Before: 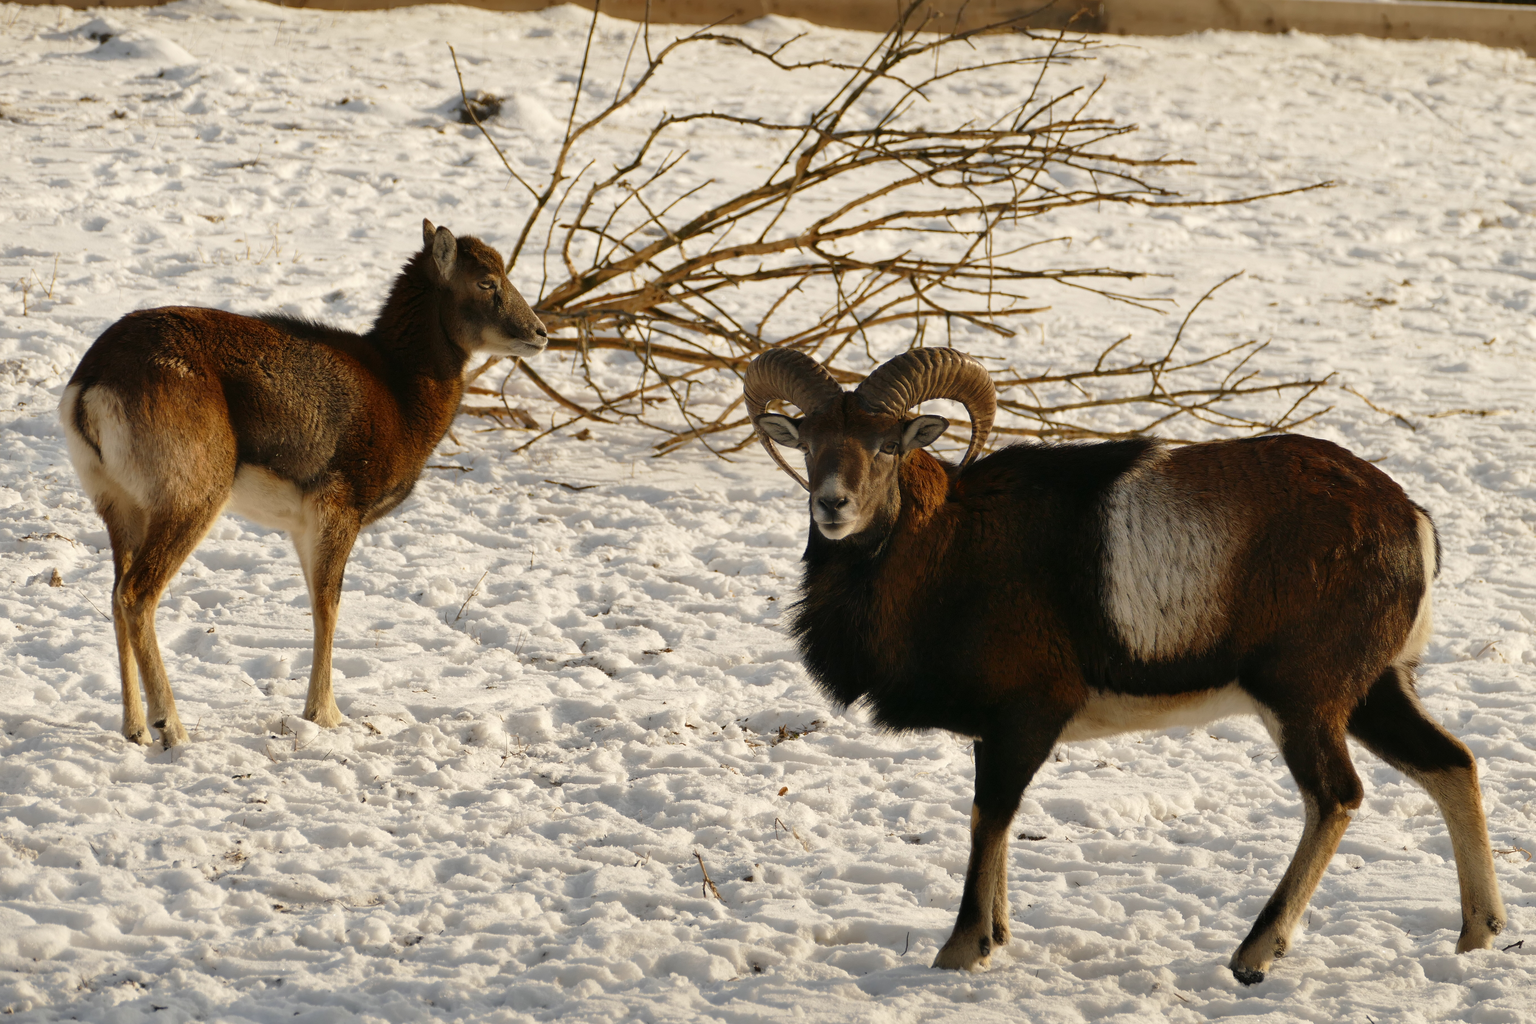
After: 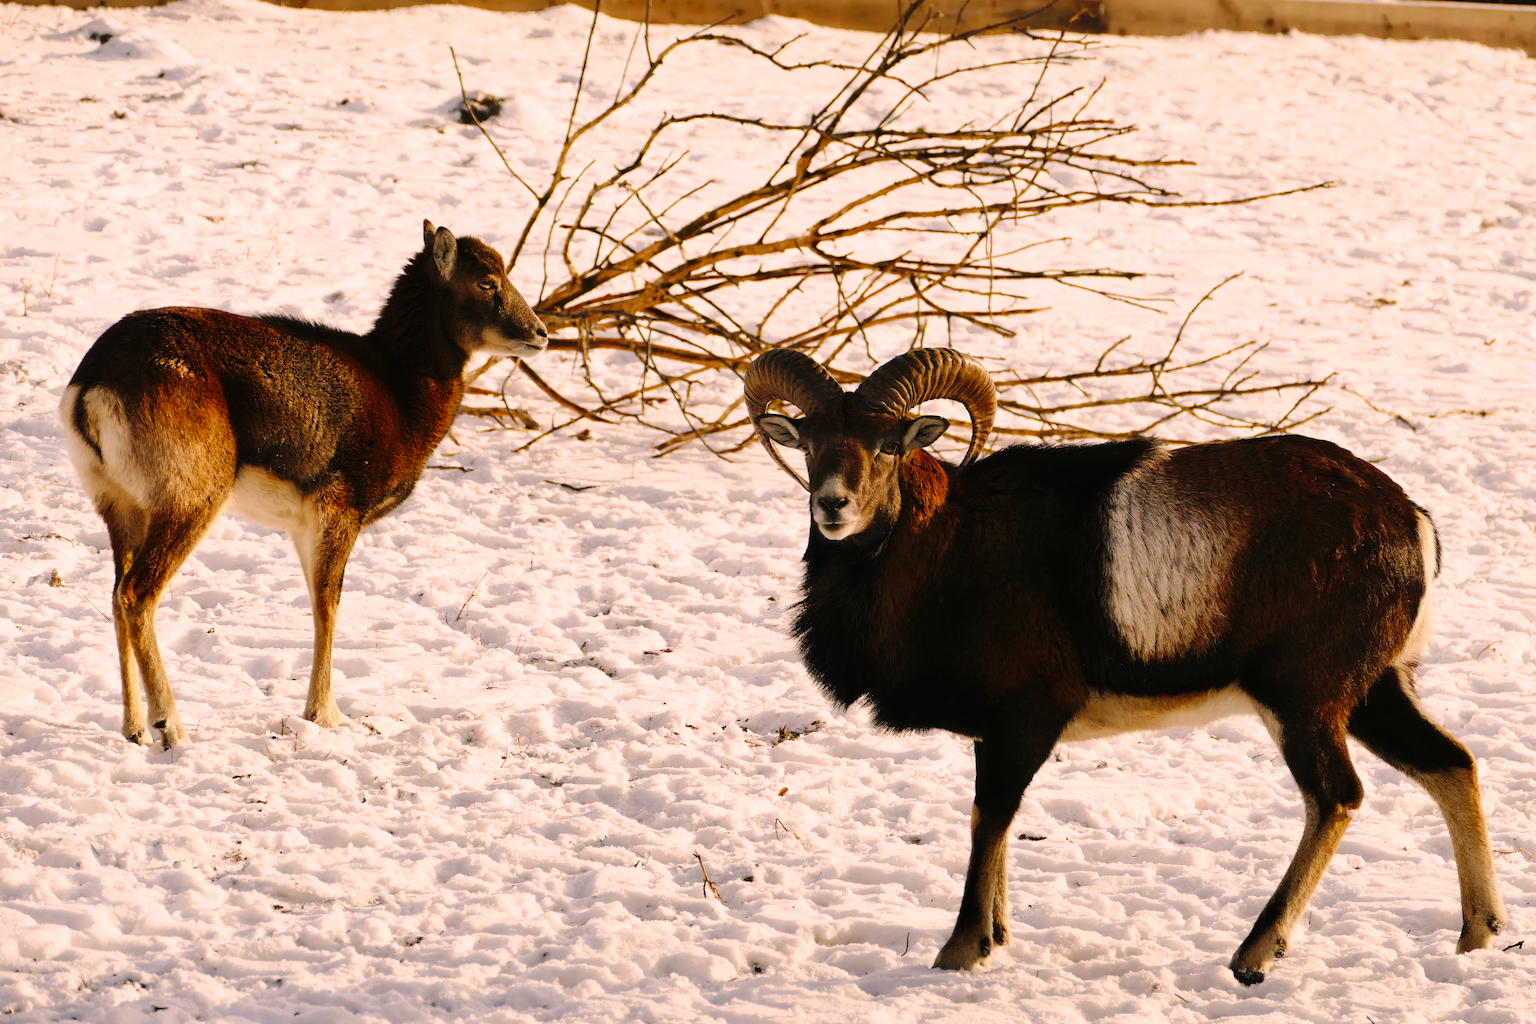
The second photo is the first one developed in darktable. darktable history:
color correction: highlights a* 12.58, highlights b* 5.51
base curve: curves: ch0 [(0, 0) (0.036, 0.025) (0.121, 0.166) (0.206, 0.329) (0.605, 0.79) (1, 1)], preserve colors none
